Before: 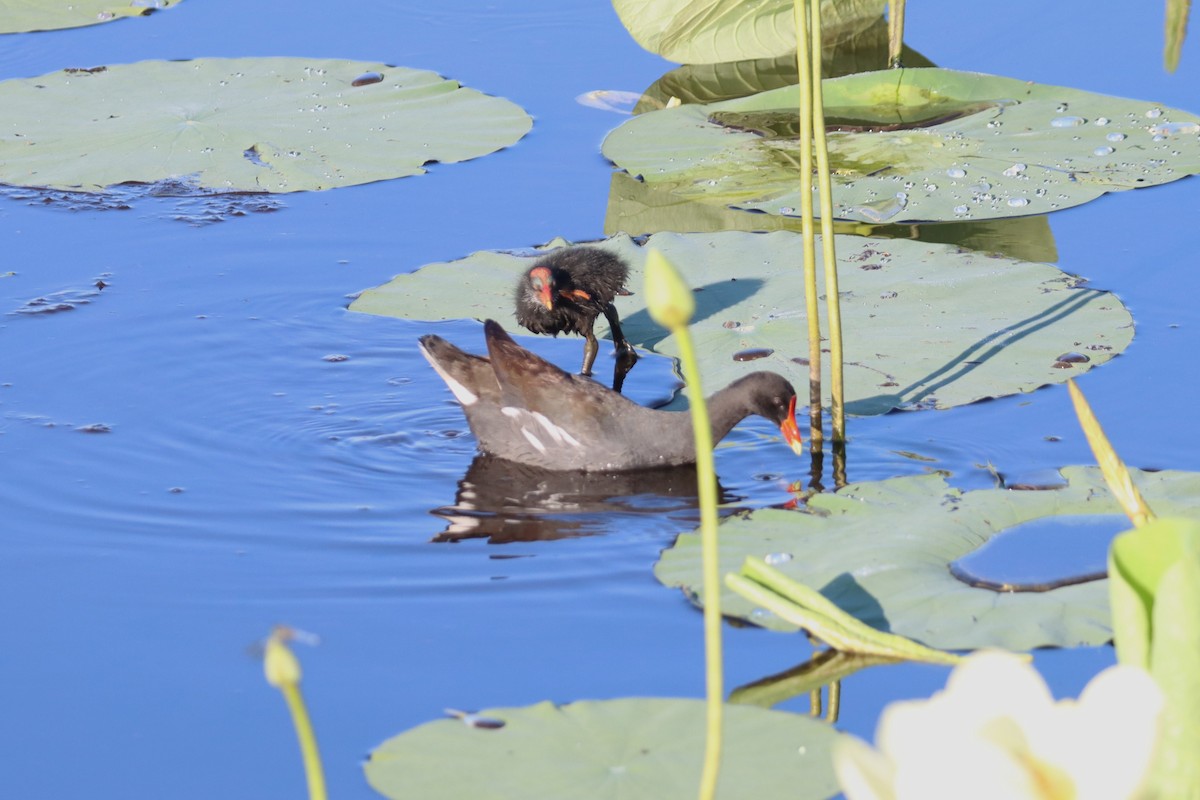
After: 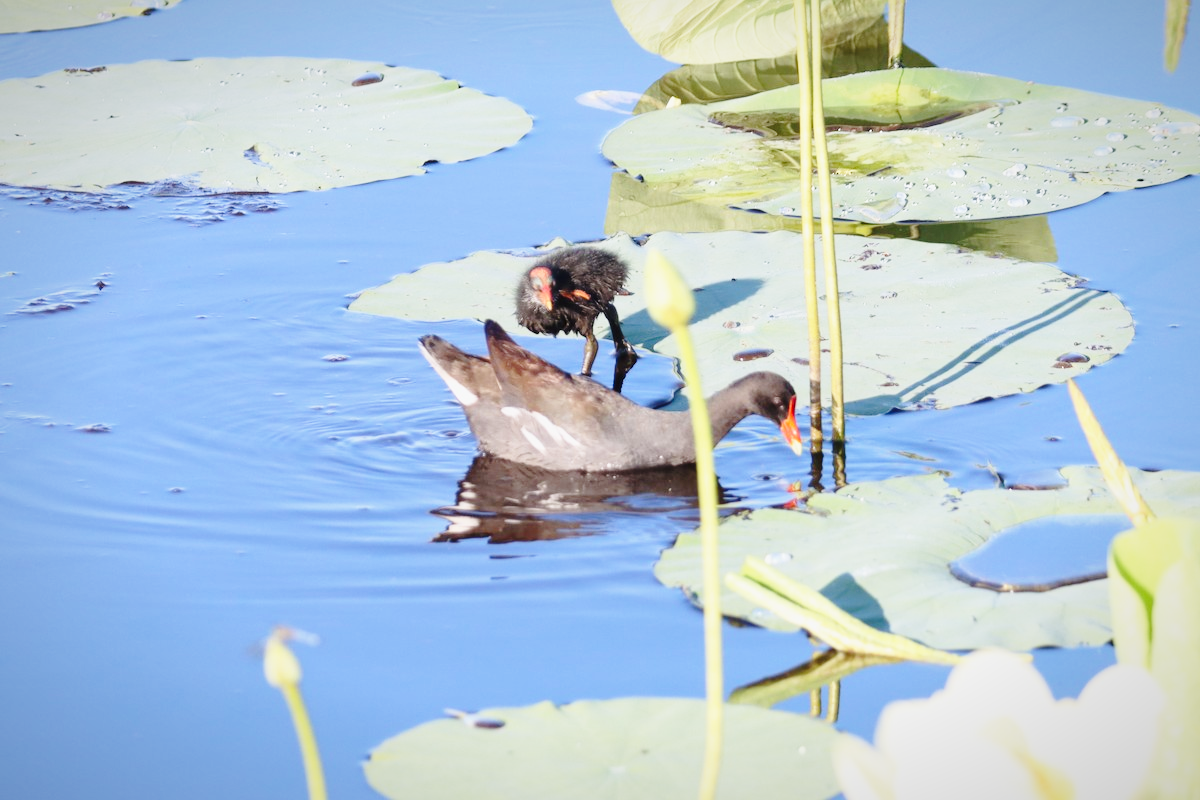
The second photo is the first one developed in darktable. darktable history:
vignetting: fall-off start 80.87%, fall-off radius 61.59%, brightness -0.384, saturation 0.007, center (0, 0.007), automatic ratio true, width/height ratio 1.418
base curve: curves: ch0 [(0, 0) (0.028, 0.03) (0.121, 0.232) (0.46, 0.748) (0.859, 0.968) (1, 1)], preserve colors none
